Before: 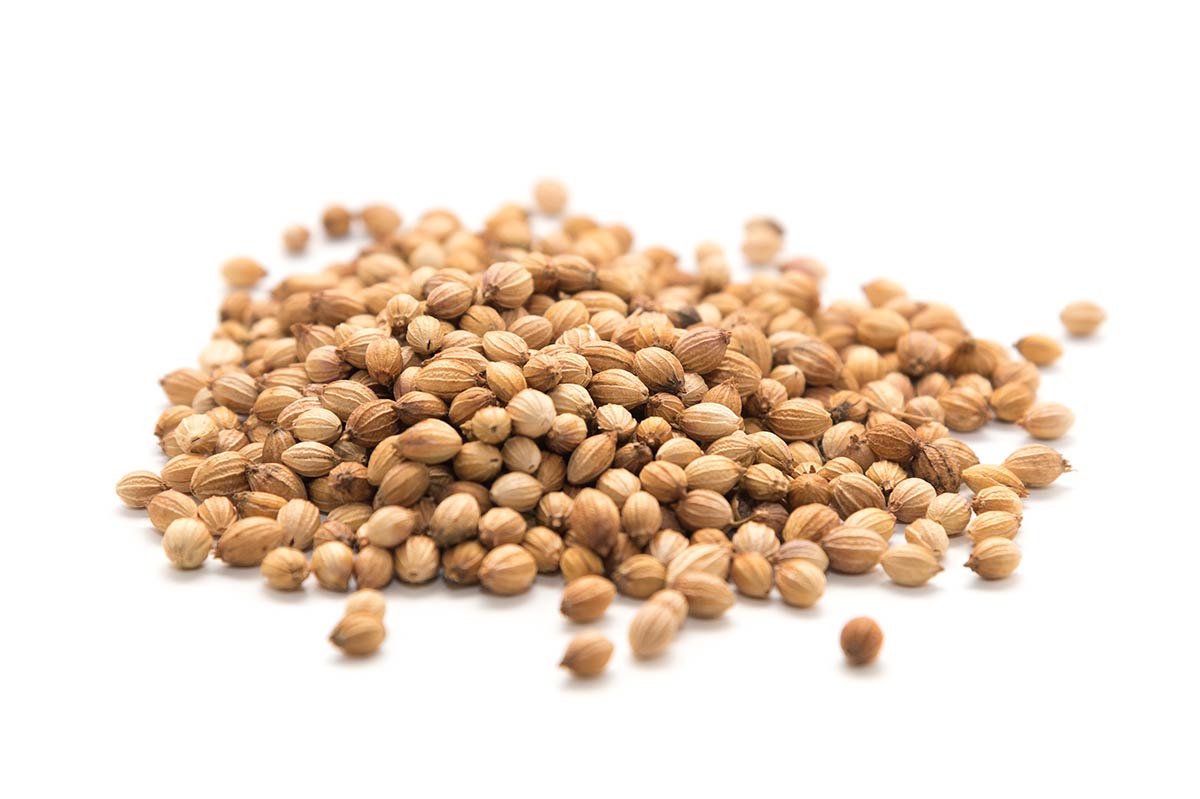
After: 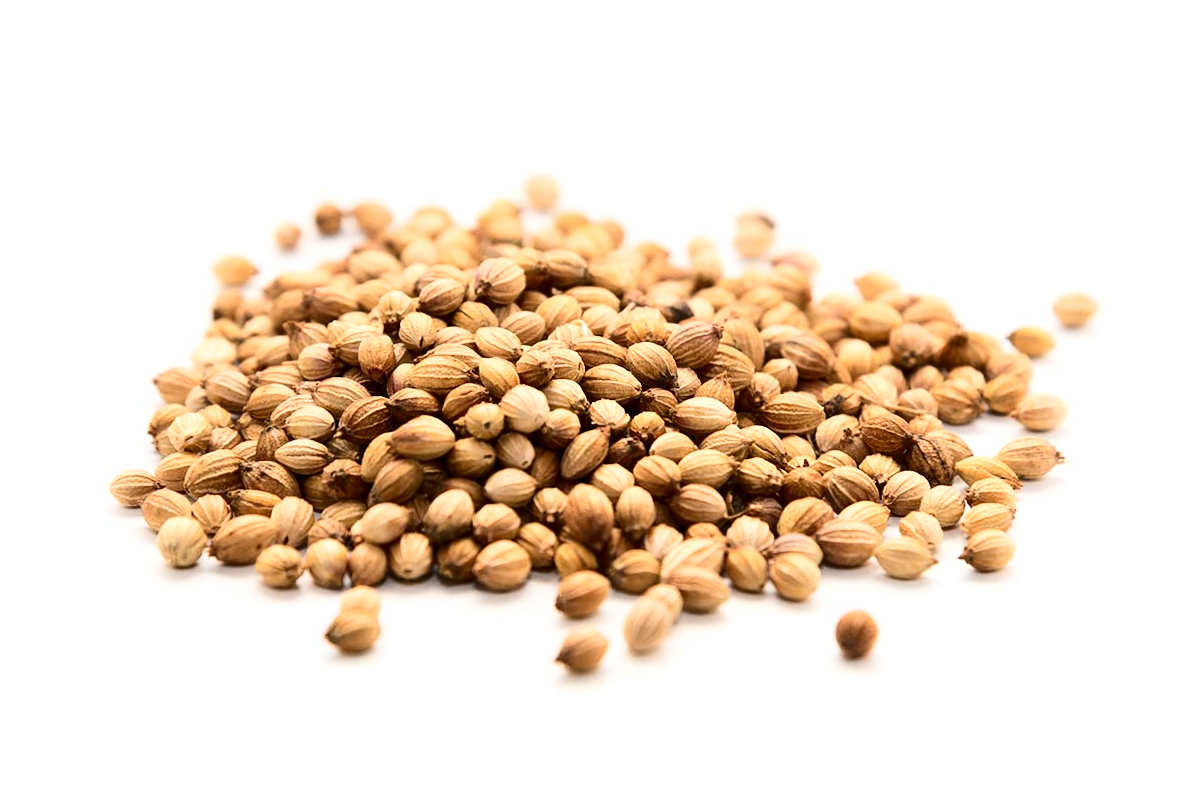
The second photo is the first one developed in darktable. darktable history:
rotate and perspective: rotation -0.45°, automatic cropping original format, crop left 0.008, crop right 0.992, crop top 0.012, crop bottom 0.988
contrast brightness saturation: contrast 0.32, brightness -0.08, saturation 0.17
